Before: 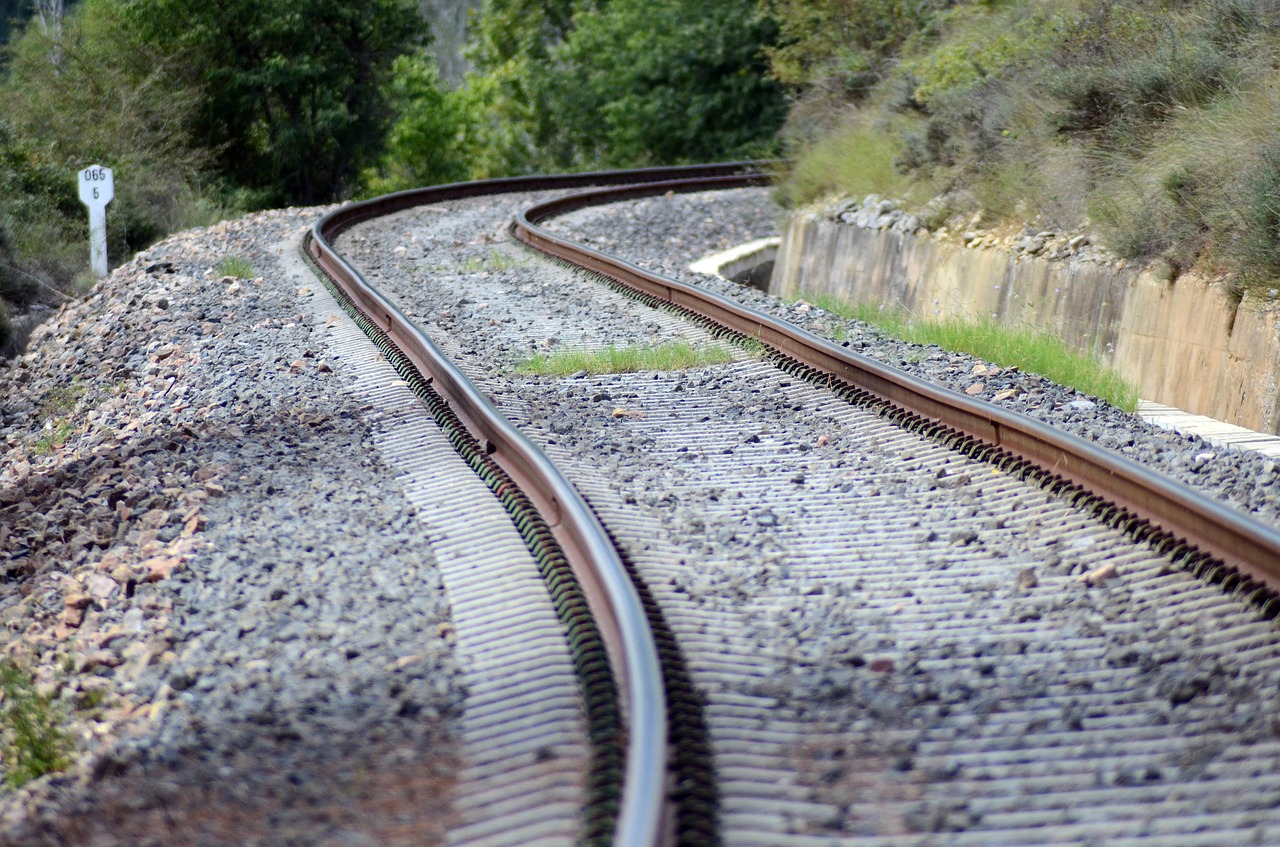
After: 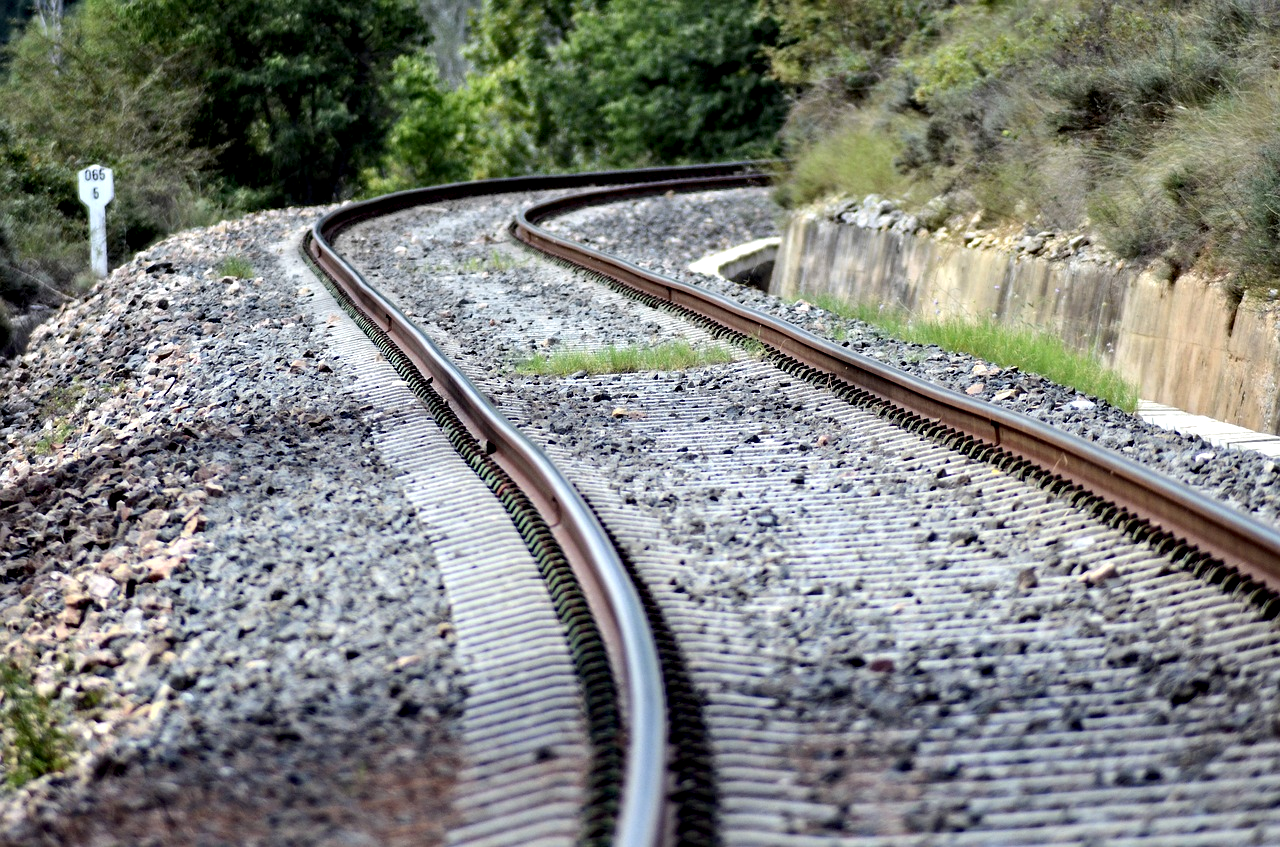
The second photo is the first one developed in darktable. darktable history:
contrast equalizer: octaves 7, y [[0.511, 0.558, 0.631, 0.632, 0.559, 0.512], [0.5 ×6], [0.507, 0.559, 0.627, 0.644, 0.647, 0.647], [0 ×6], [0 ×6]]
